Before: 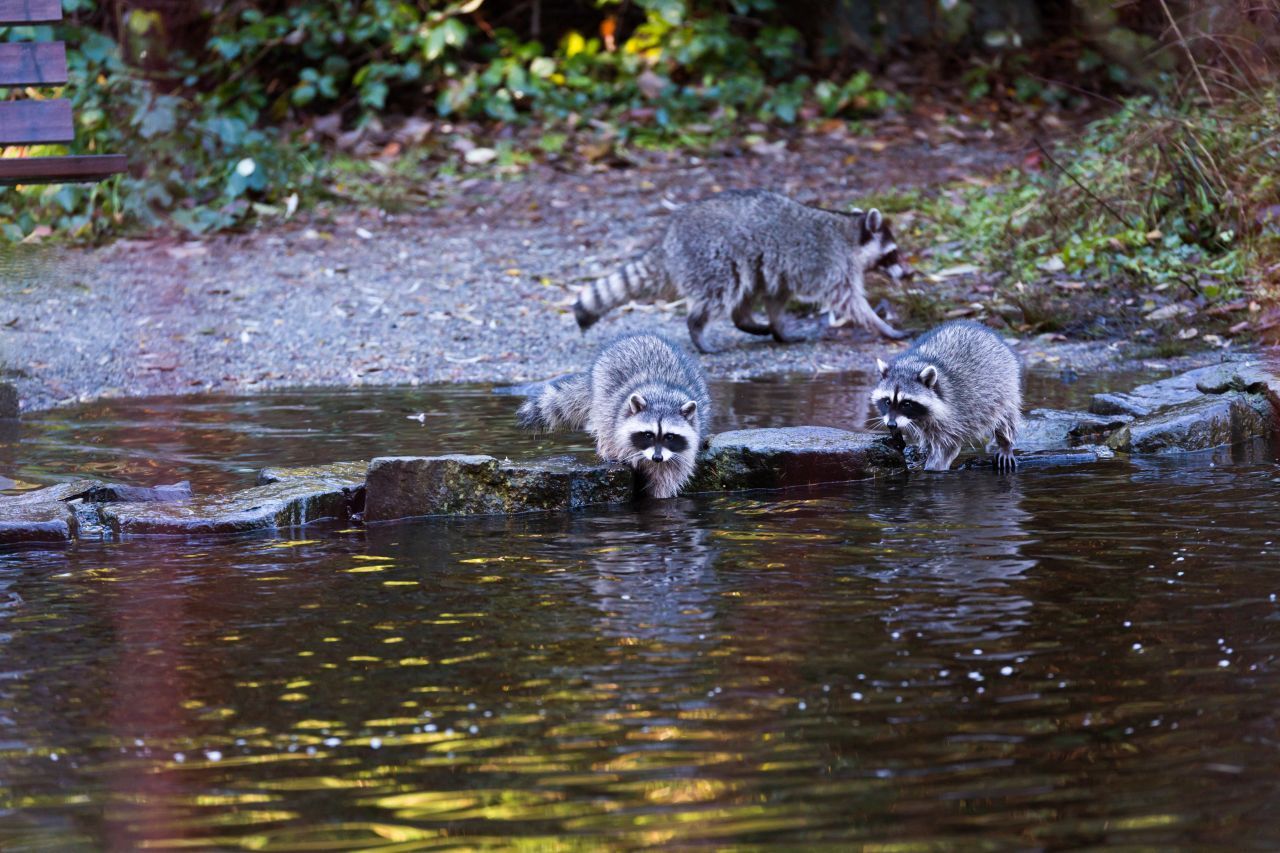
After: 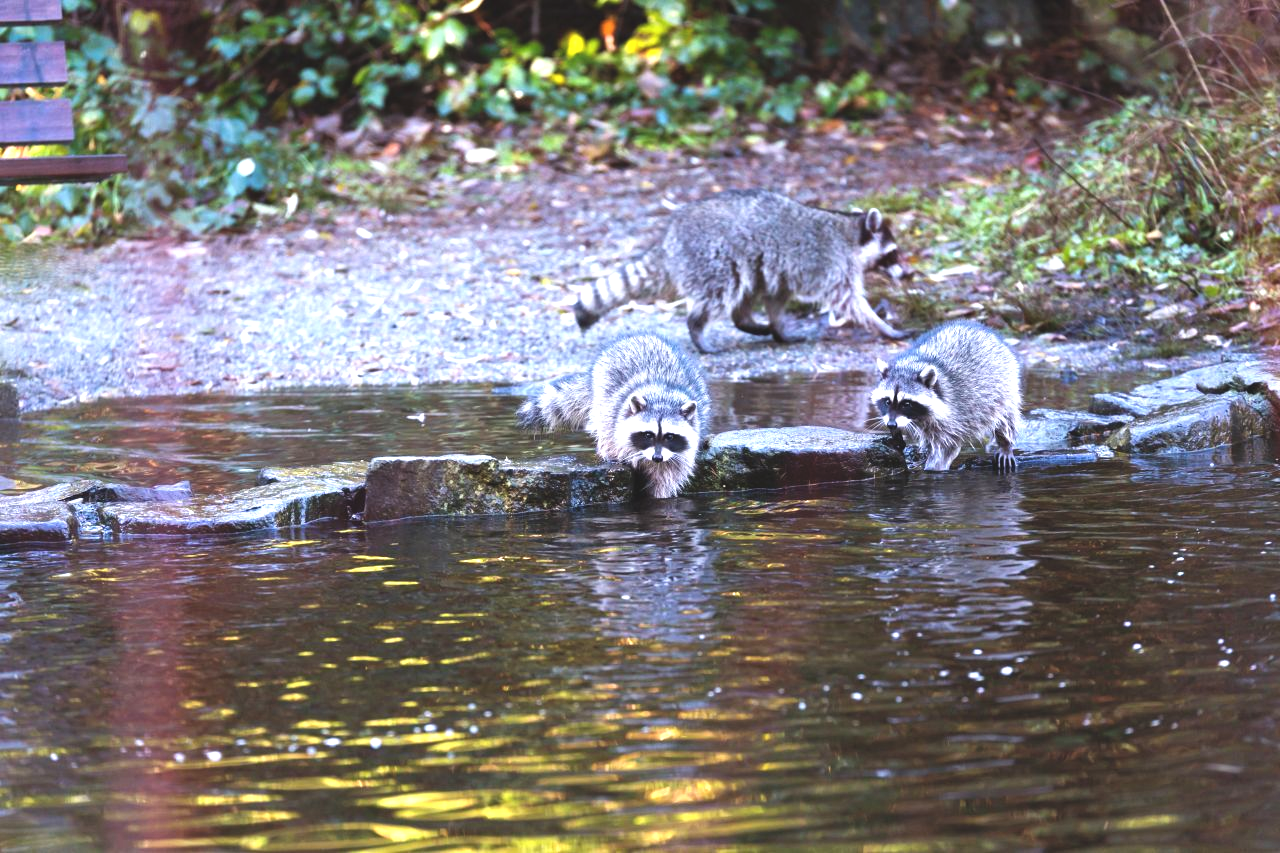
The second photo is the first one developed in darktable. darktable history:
exposure: black level correction -0.006, exposure 1 EV, compensate highlight preservation false
tone equalizer: edges refinement/feathering 500, mask exposure compensation -1.57 EV, preserve details no
shadows and highlights: shadows 31.07, highlights 0.463, soften with gaussian
